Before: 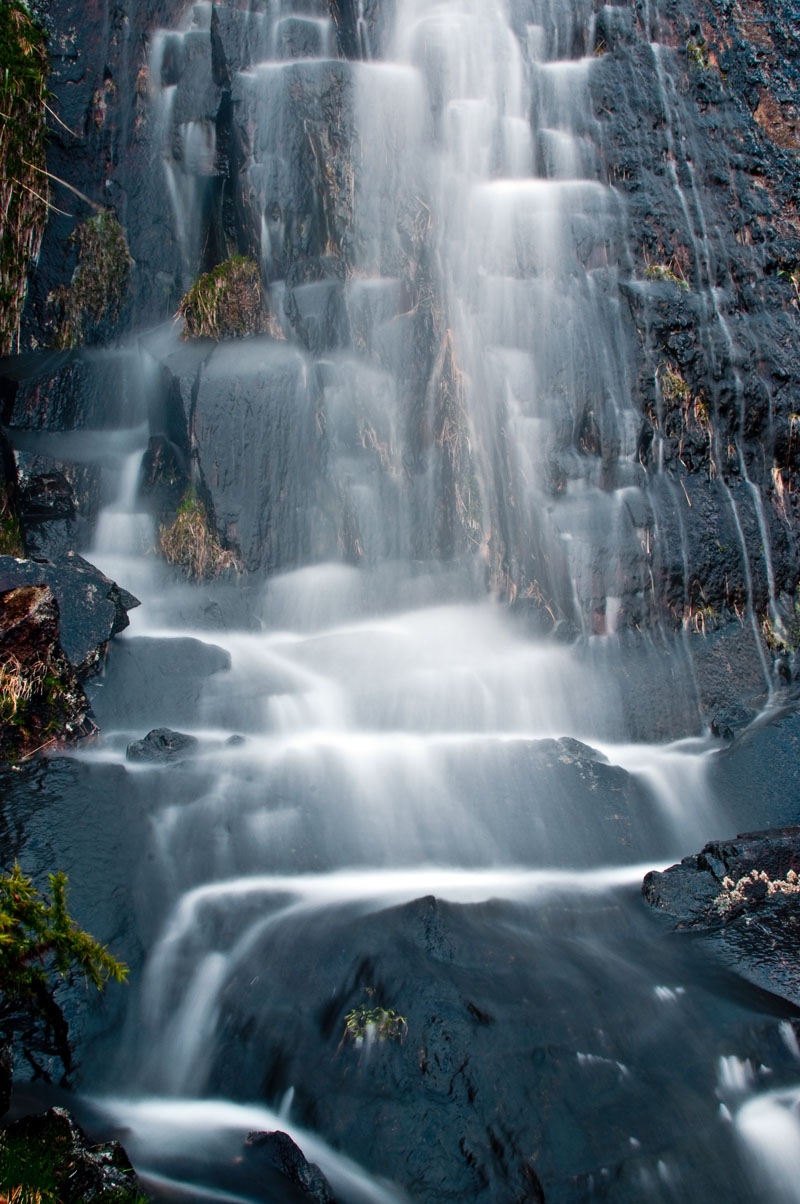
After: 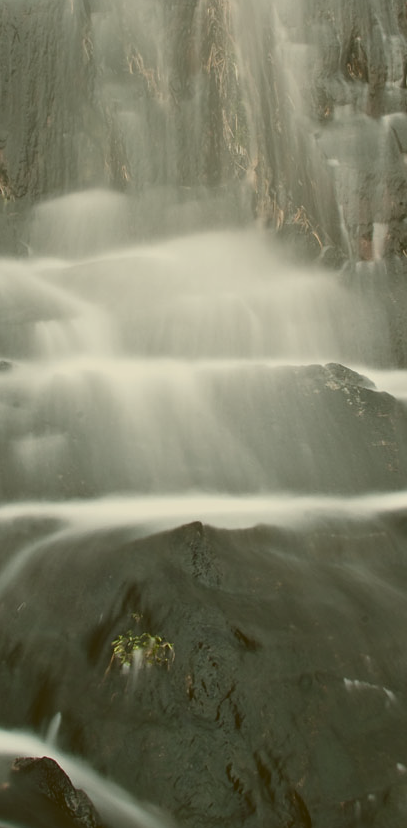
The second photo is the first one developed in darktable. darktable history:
sharpen: amount 0.2
contrast brightness saturation: contrast -0.26, saturation -0.43
crop and rotate: left 29.237%, top 31.152%, right 19.807%
tone equalizer: on, module defaults
color zones: curves: ch0 [(0, 0.613) (0.01, 0.613) (0.245, 0.448) (0.498, 0.529) (0.642, 0.665) (0.879, 0.777) (0.99, 0.613)]; ch1 [(0, 0) (0.143, 0) (0.286, 0) (0.429, 0) (0.571, 0) (0.714, 0) (0.857, 0)], mix -121.96%
color correction: highlights a* -1.43, highlights b* 10.12, shadows a* 0.395, shadows b* 19.35
